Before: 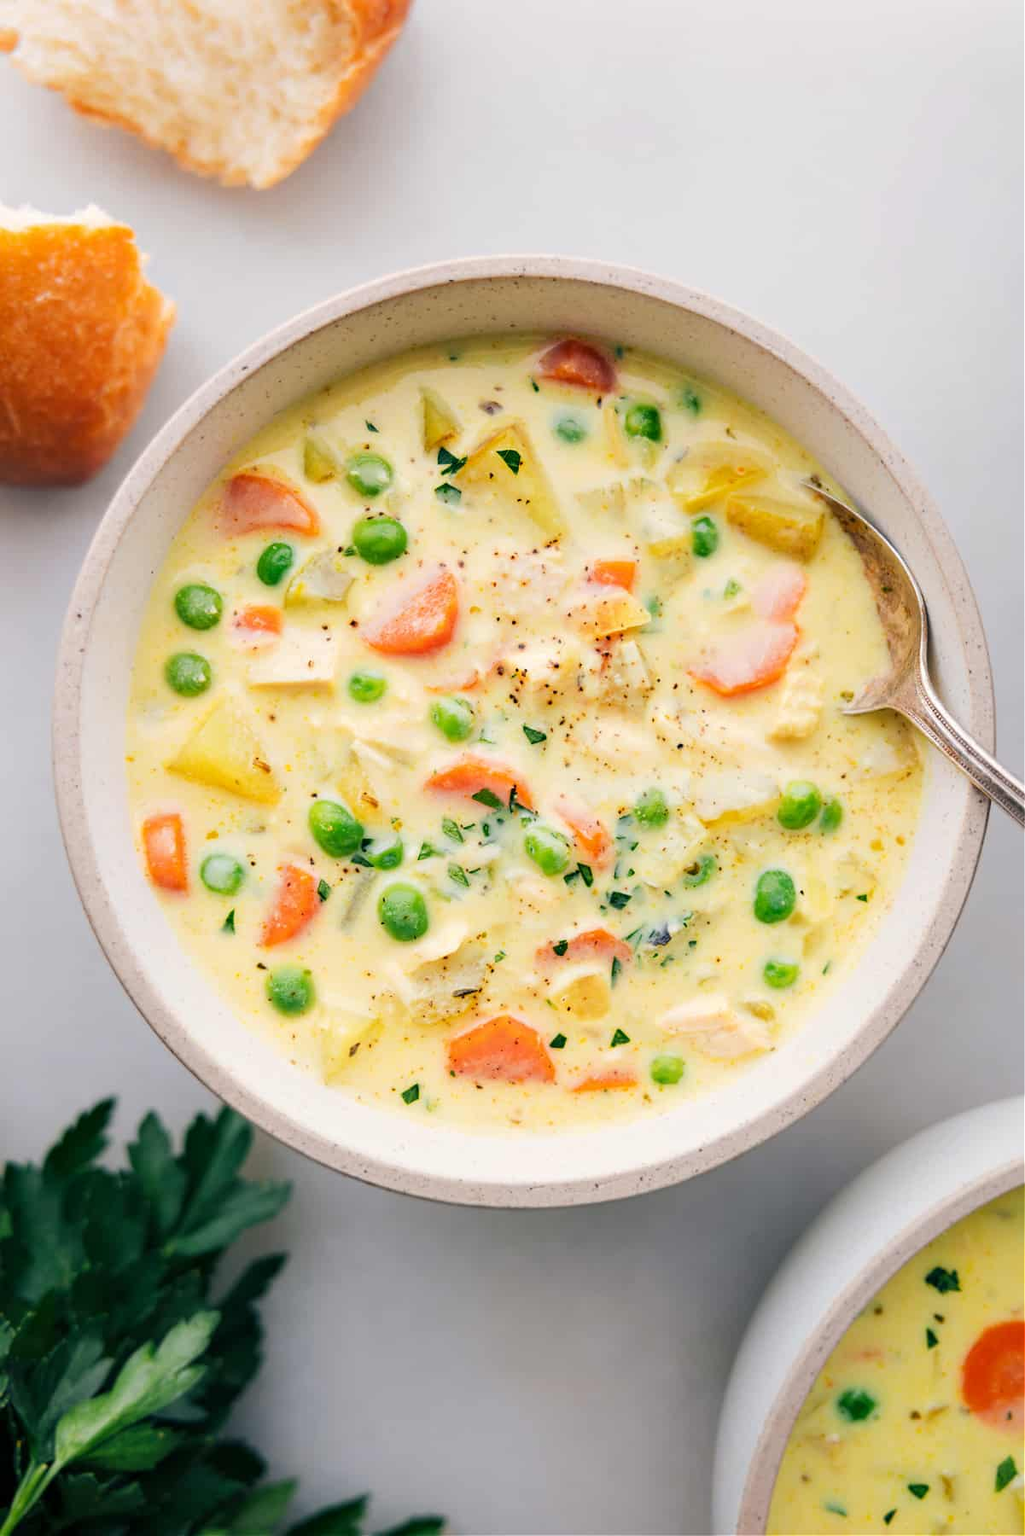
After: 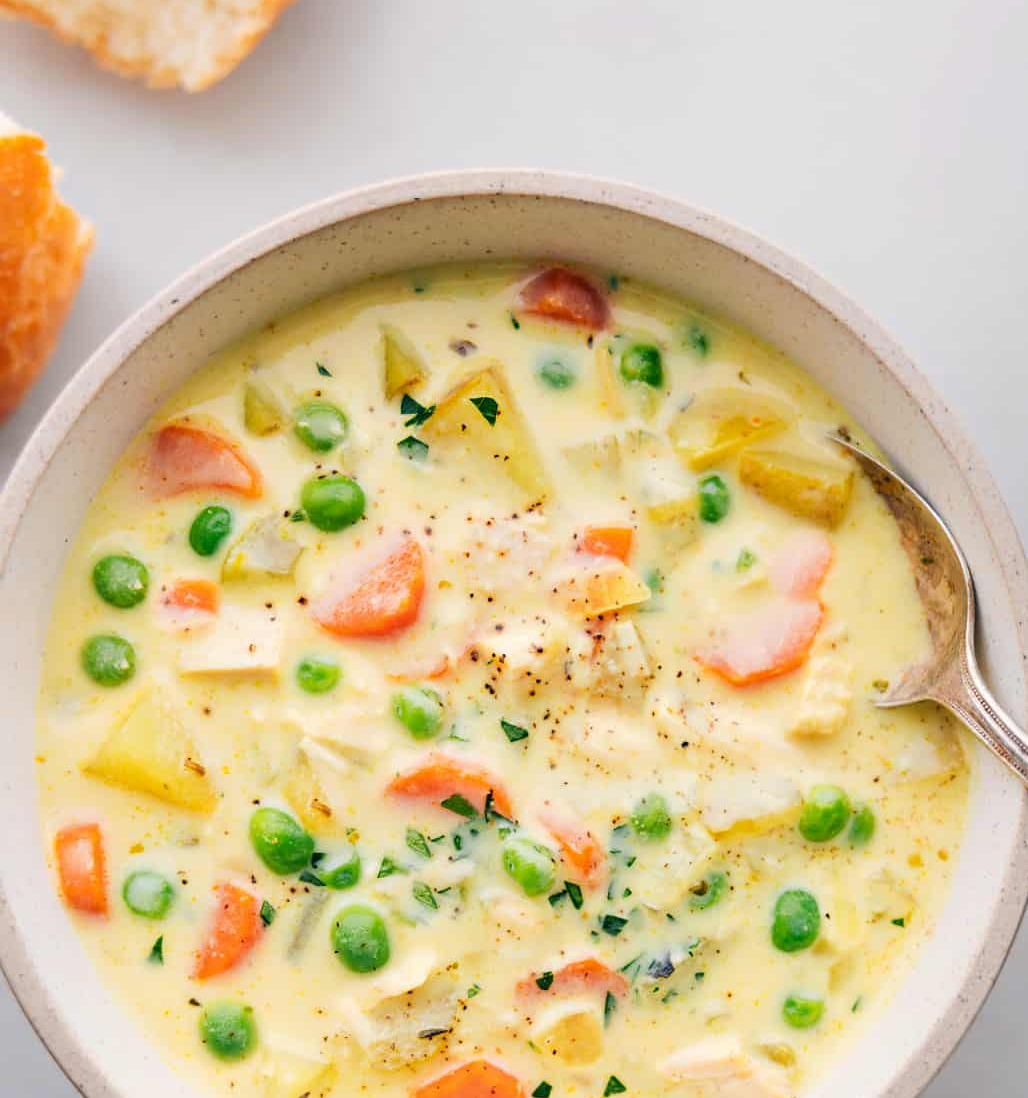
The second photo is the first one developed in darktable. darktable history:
crop and rotate: left 9.432%, top 7.229%, right 4.897%, bottom 31.734%
